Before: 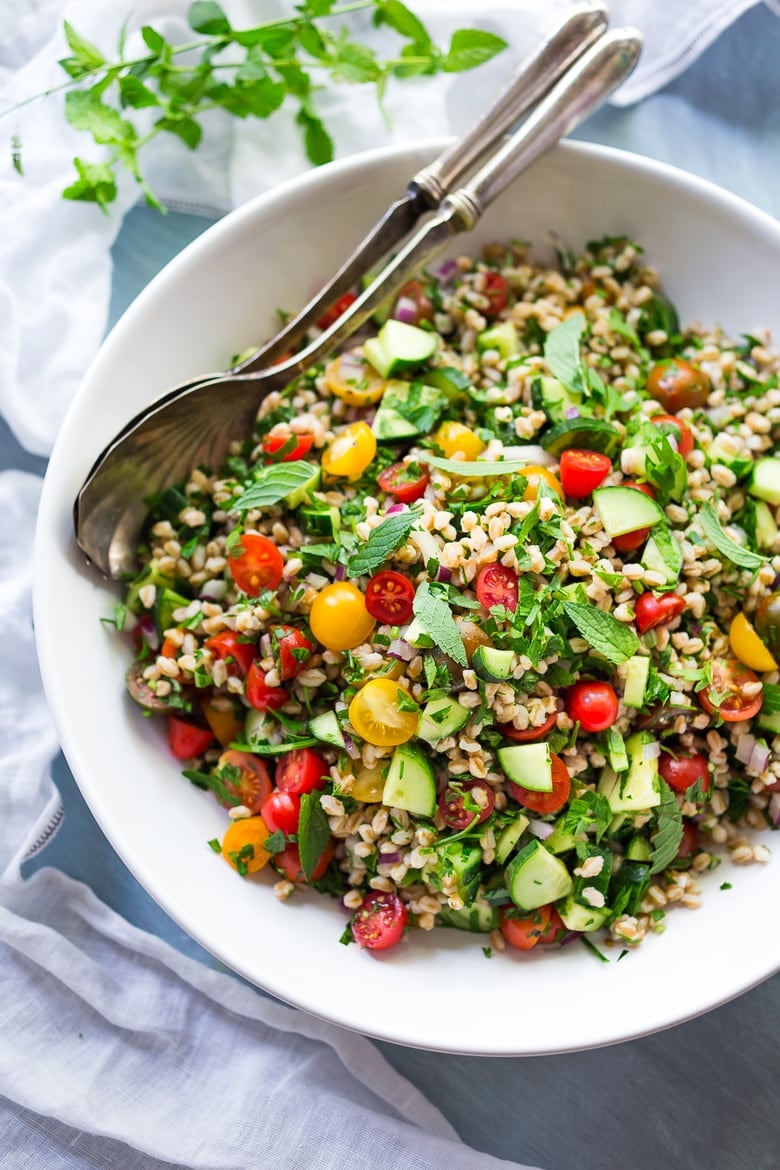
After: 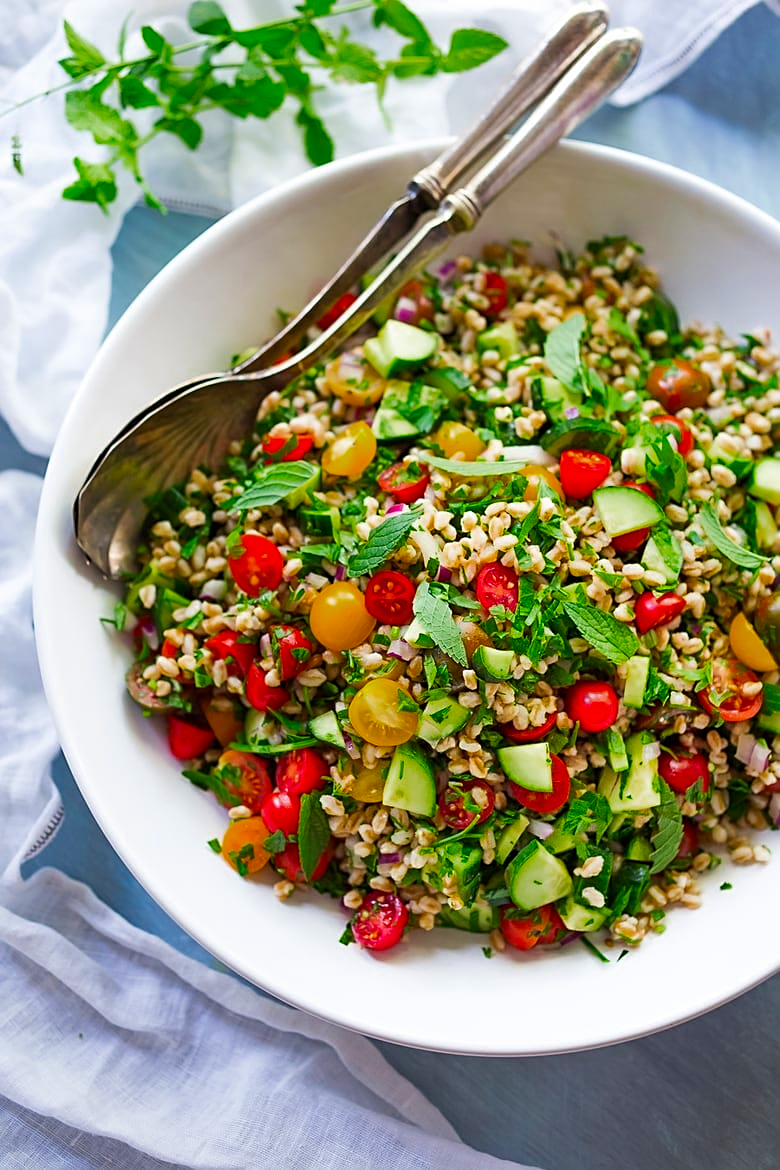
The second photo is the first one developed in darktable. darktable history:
sharpen: on, module defaults
color zones: curves: ch0 [(0, 0.425) (0.143, 0.422) (0.286, 0.42) (0.429, 0.419) (0.571, 0.419) (0.714, 0.42) (0.857, 0.422) (1, 0.425)]; ch1 [(0, 0.666) (0.143, 0.669) (0.286, 0.671) (0.429, 0.67) (0.571, 0.67) (0.714, 0.67) (0.857, 0.67) (1, 0.666)]
